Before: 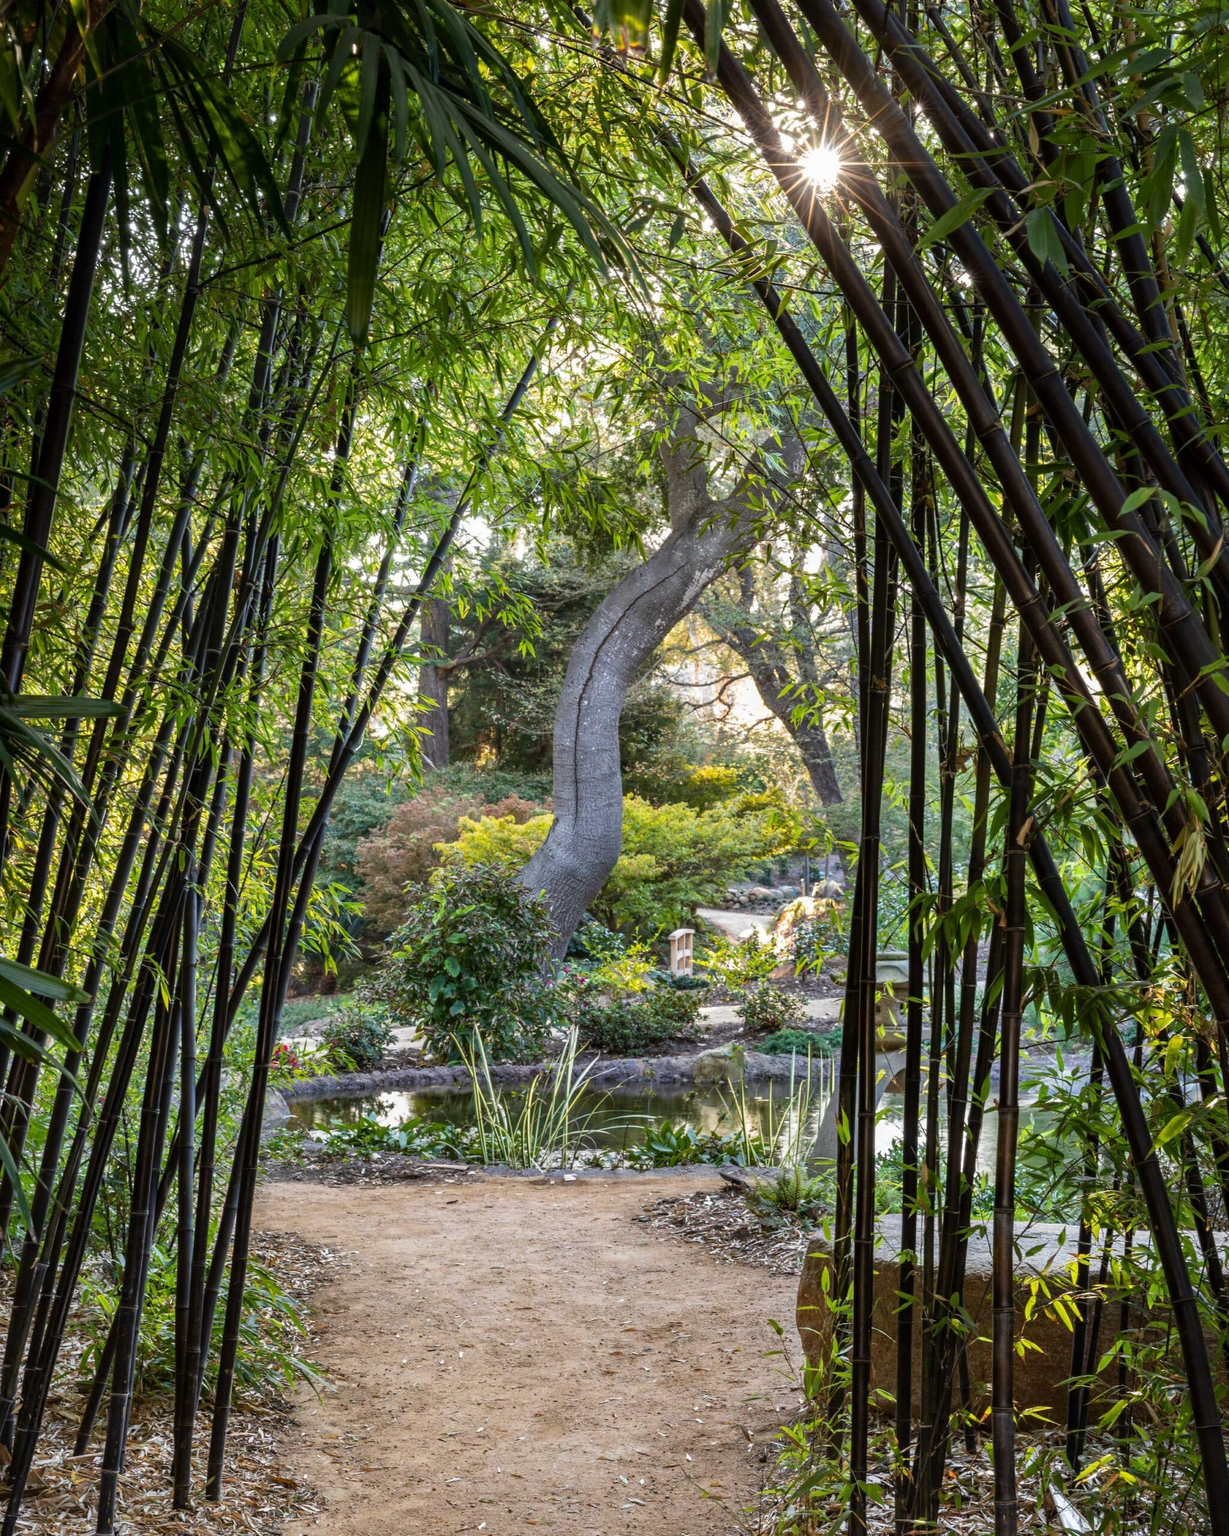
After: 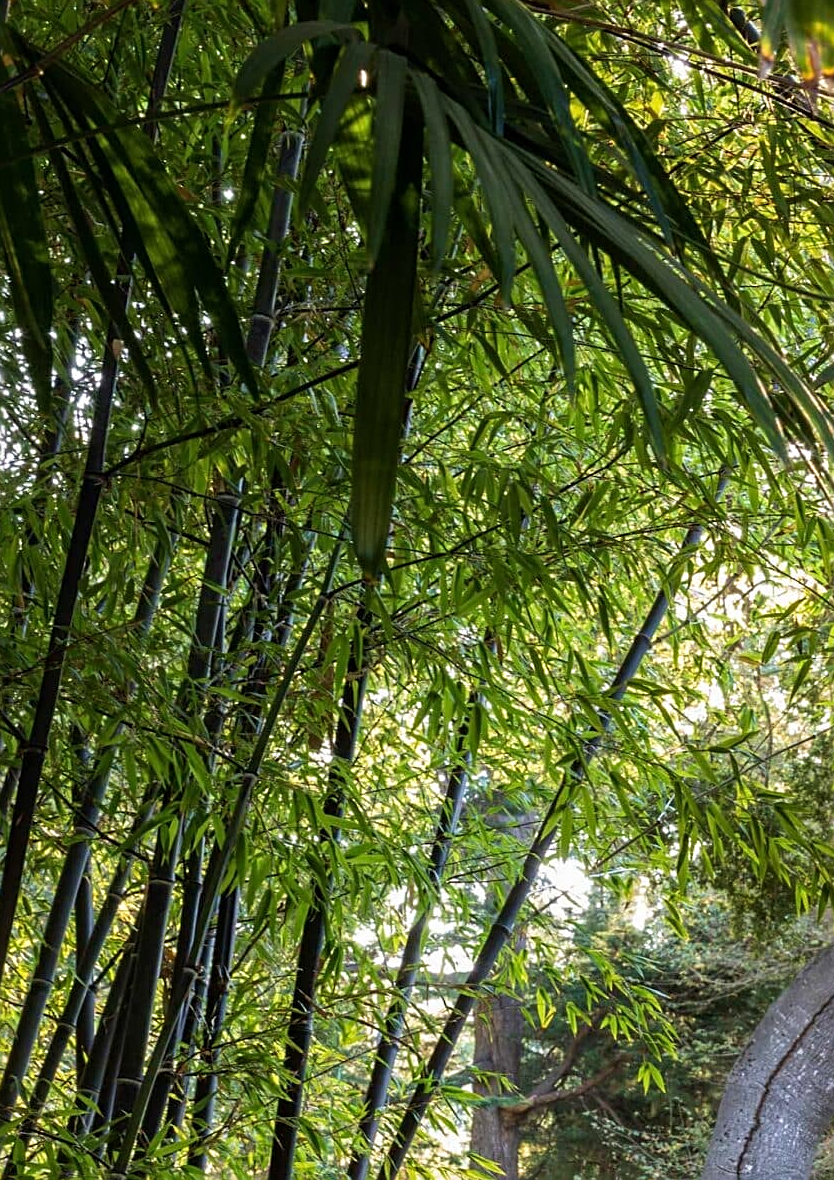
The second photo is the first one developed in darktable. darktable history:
sharpen: amount 0.483
crop and rotate: left 11.123%, top 0.12%, right 48.142%, bottom 53.777%
velvia: on, module defaults
